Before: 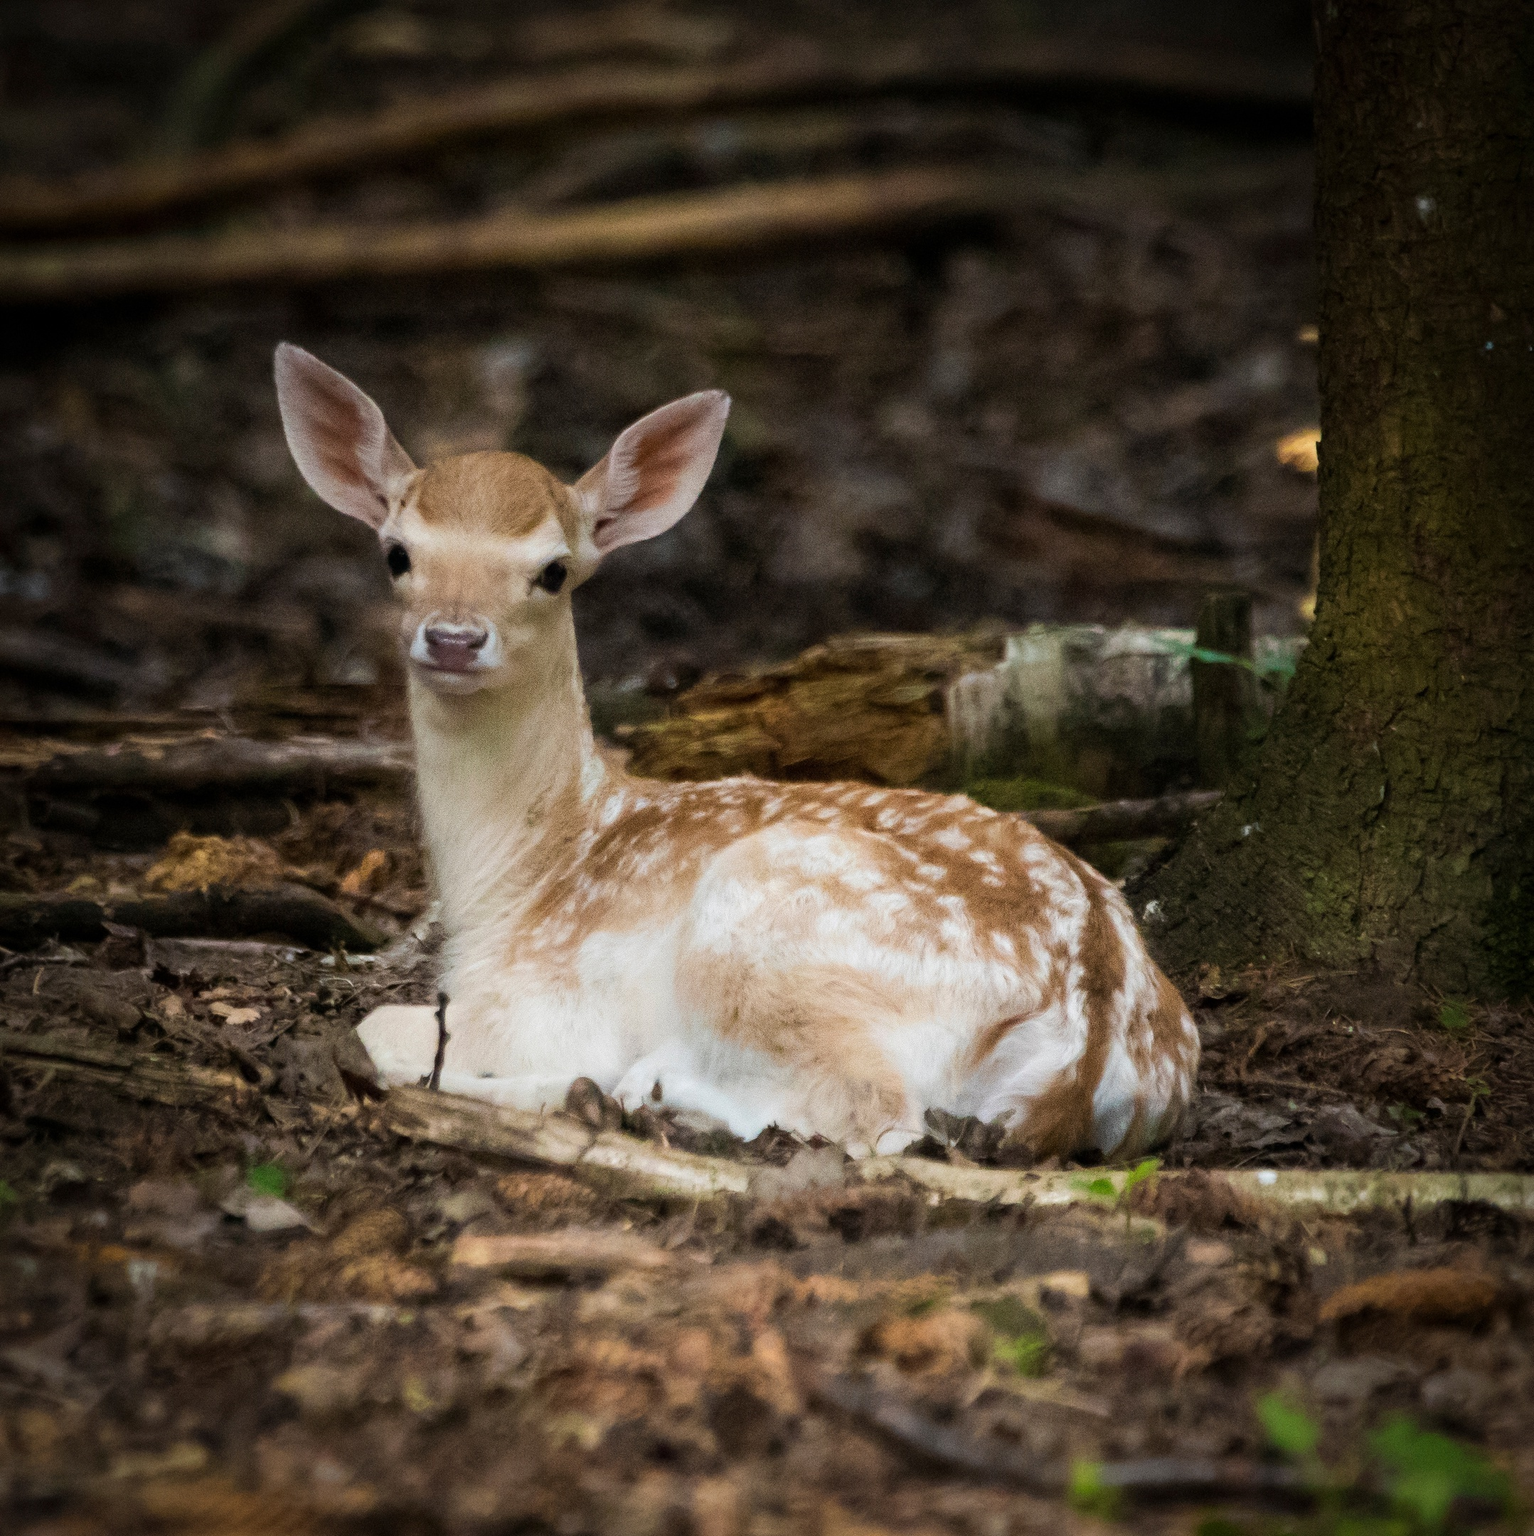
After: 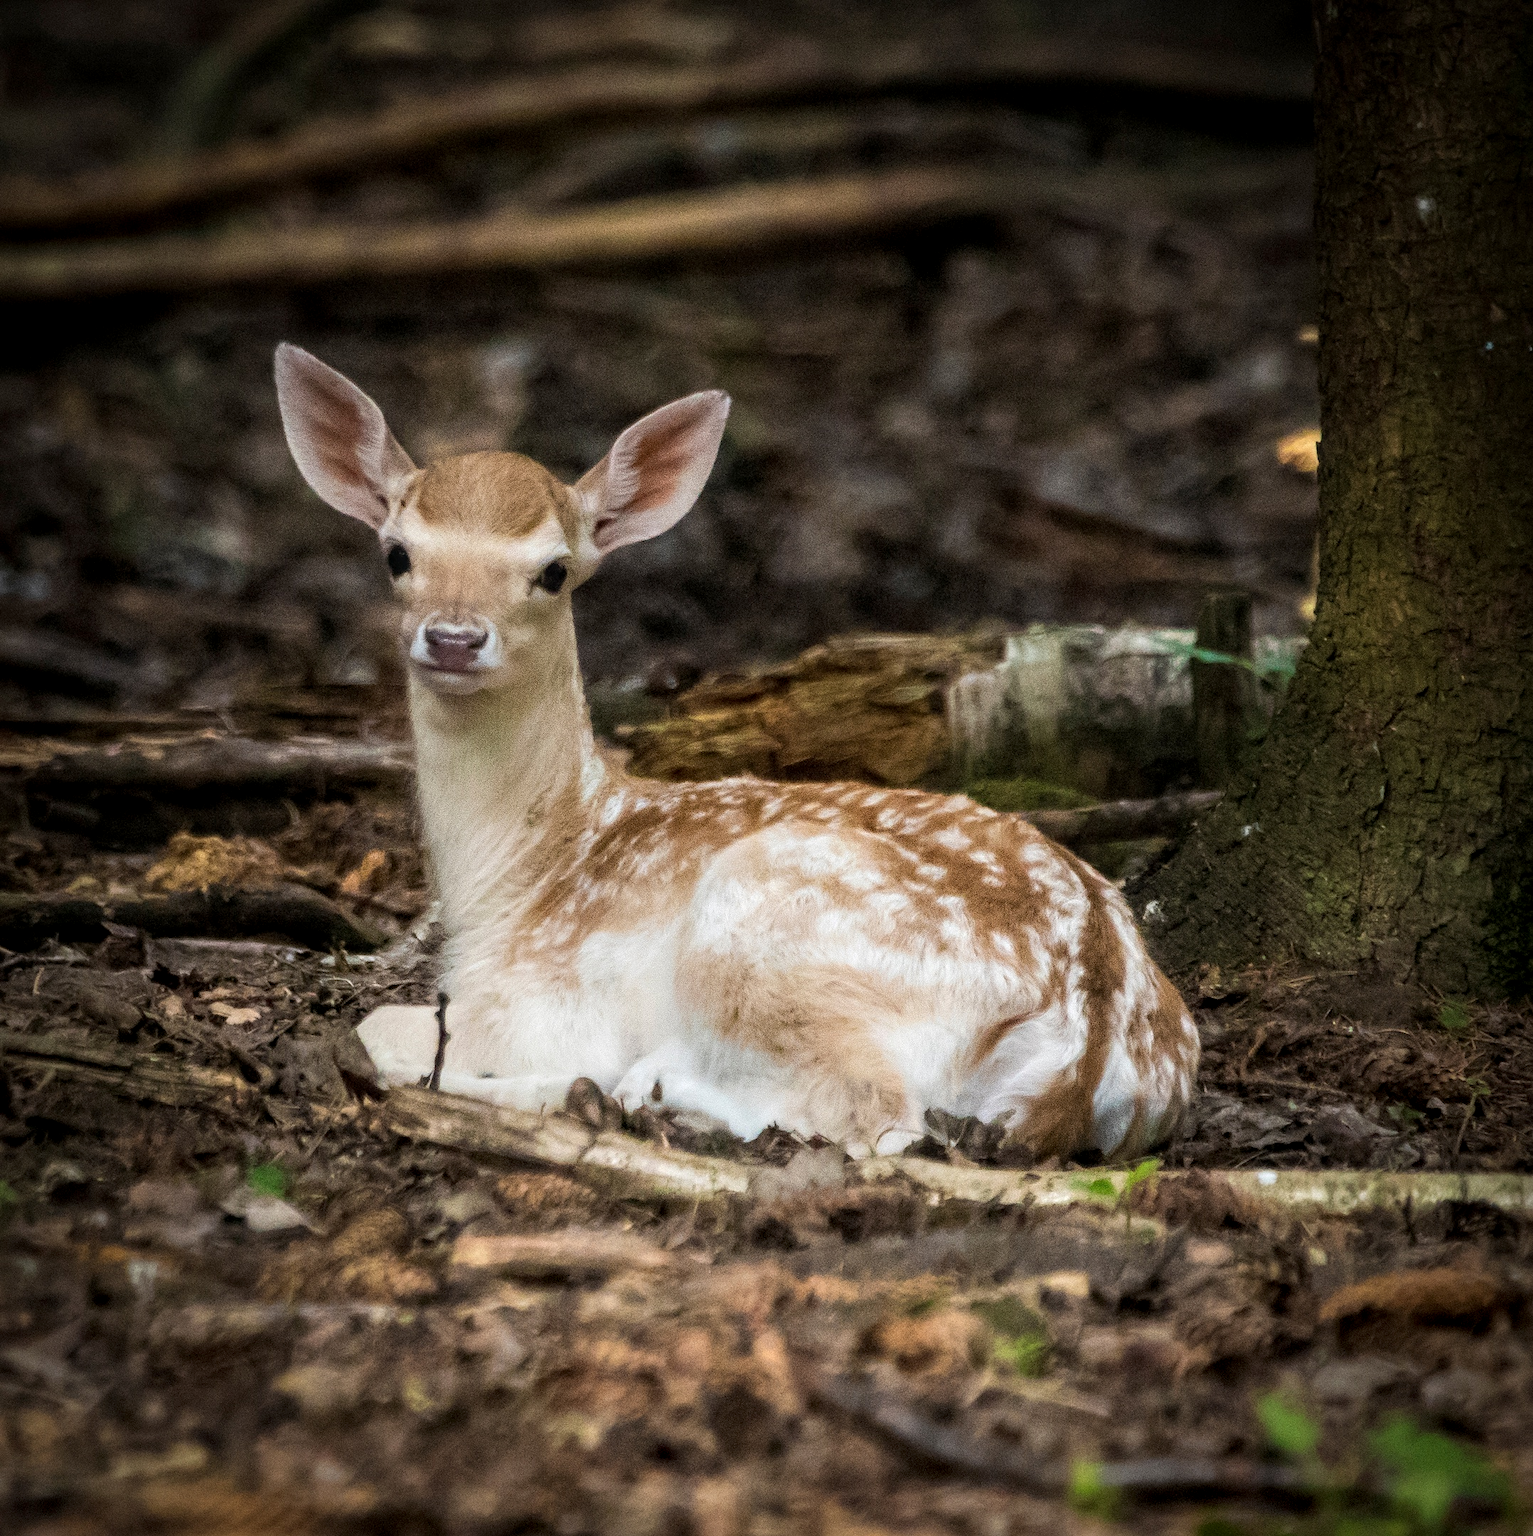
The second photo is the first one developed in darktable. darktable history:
local contrast: detail 130%
sharpen: amount 0.2
